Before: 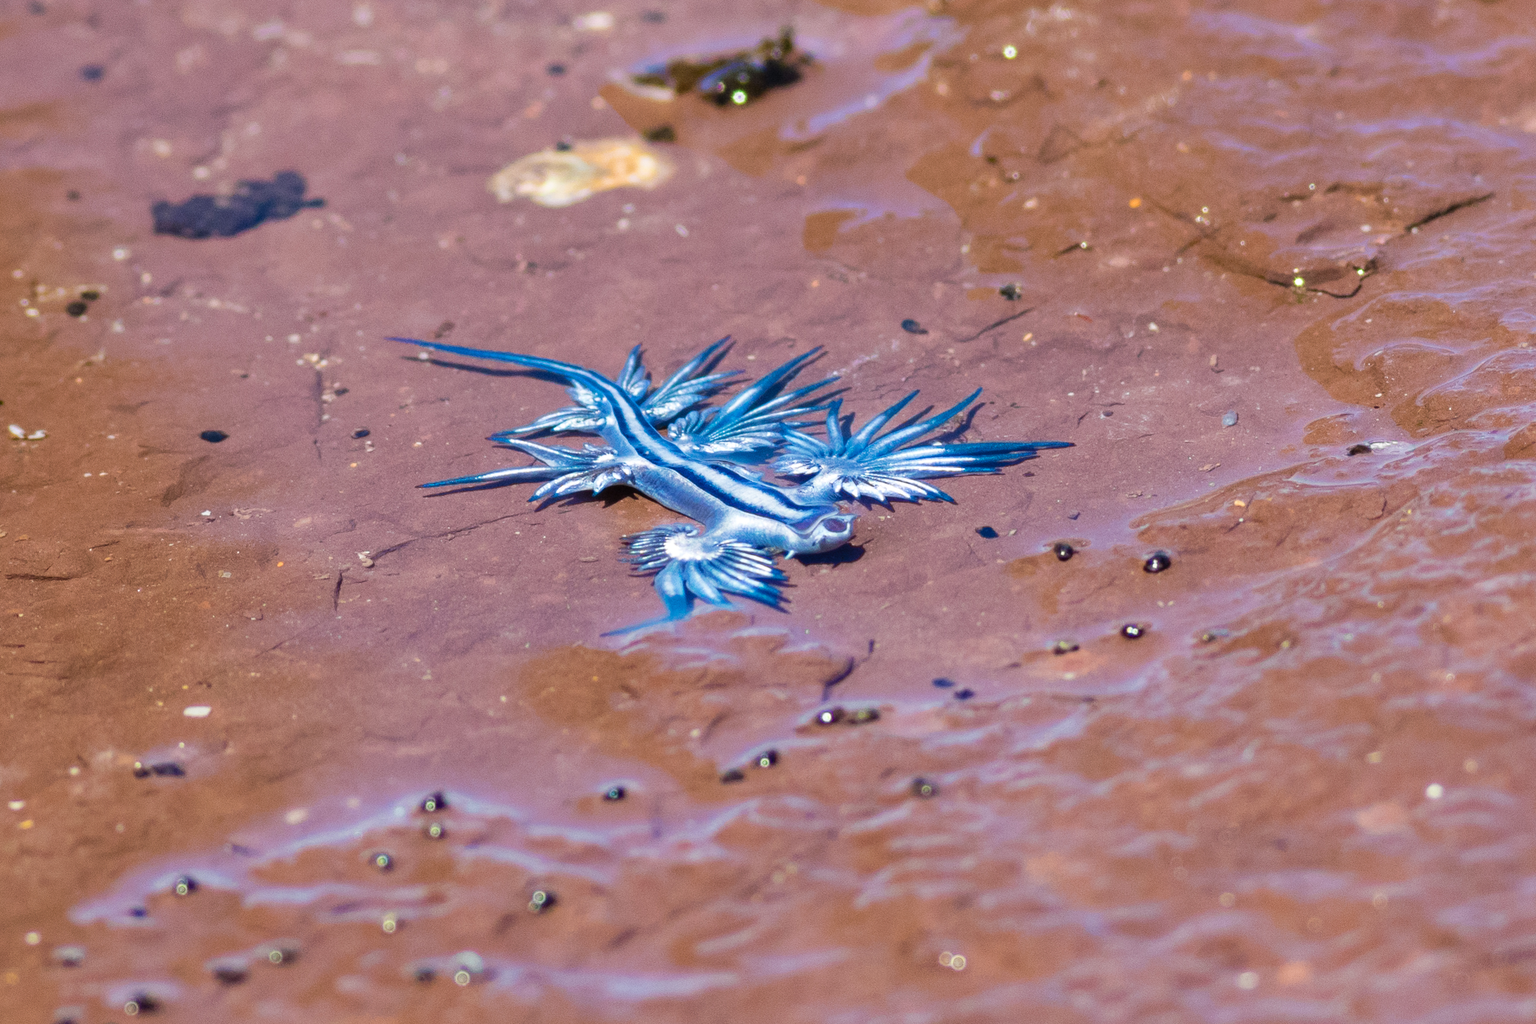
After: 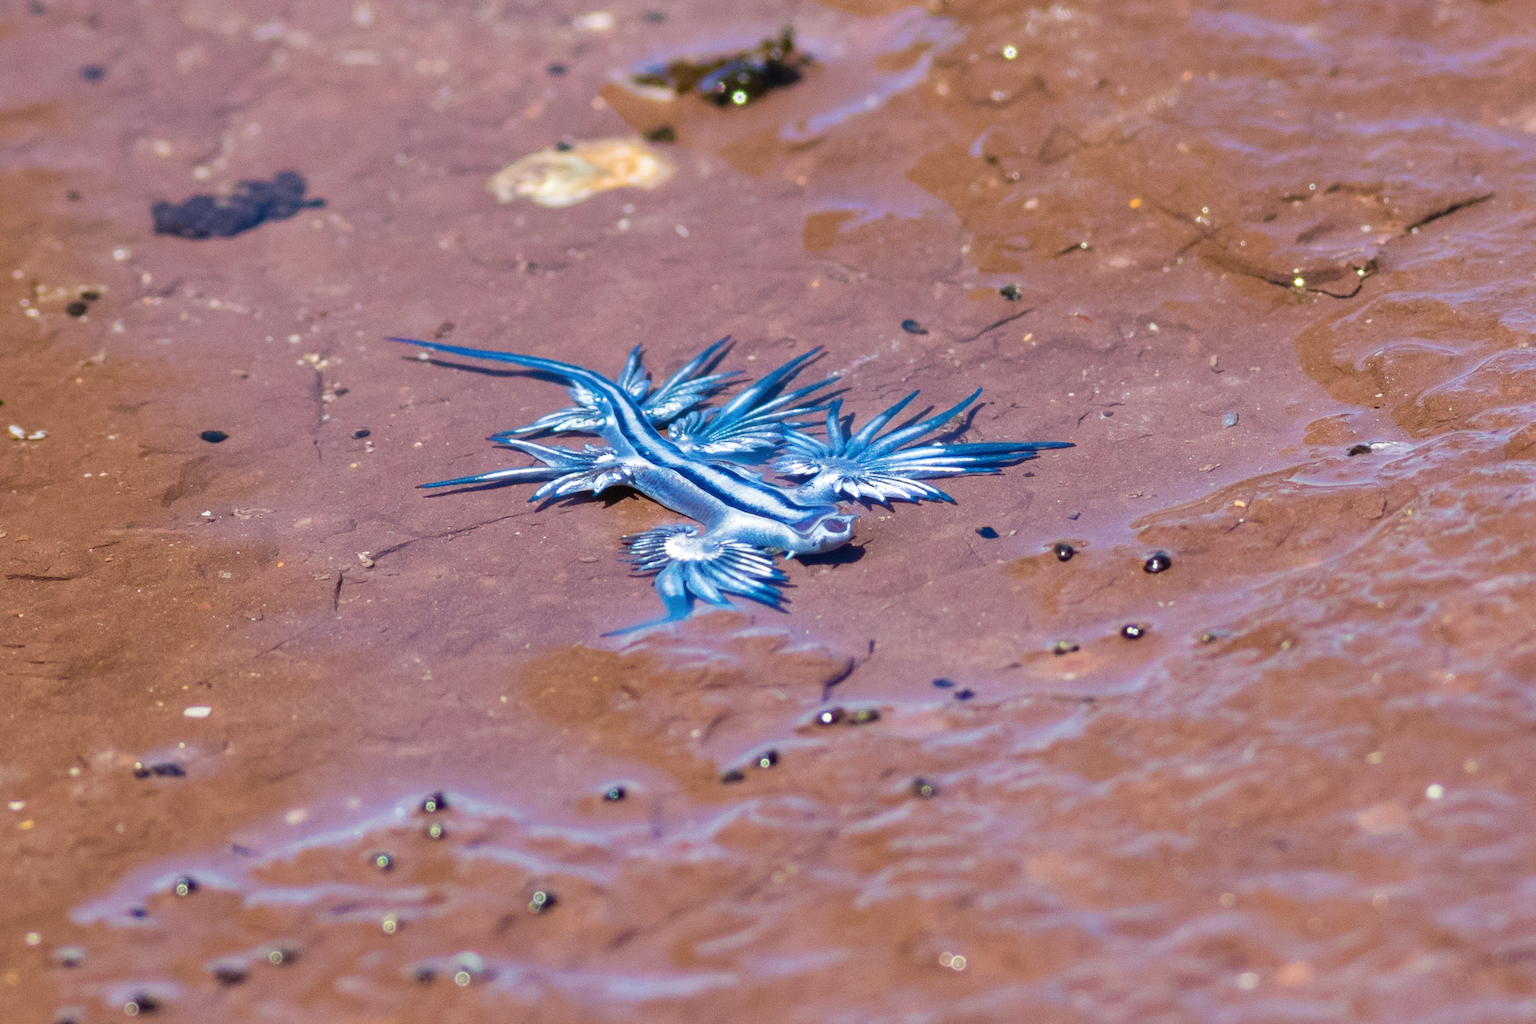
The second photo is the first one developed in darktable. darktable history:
color correction: highlights b* -0.014, saturation 0.977
